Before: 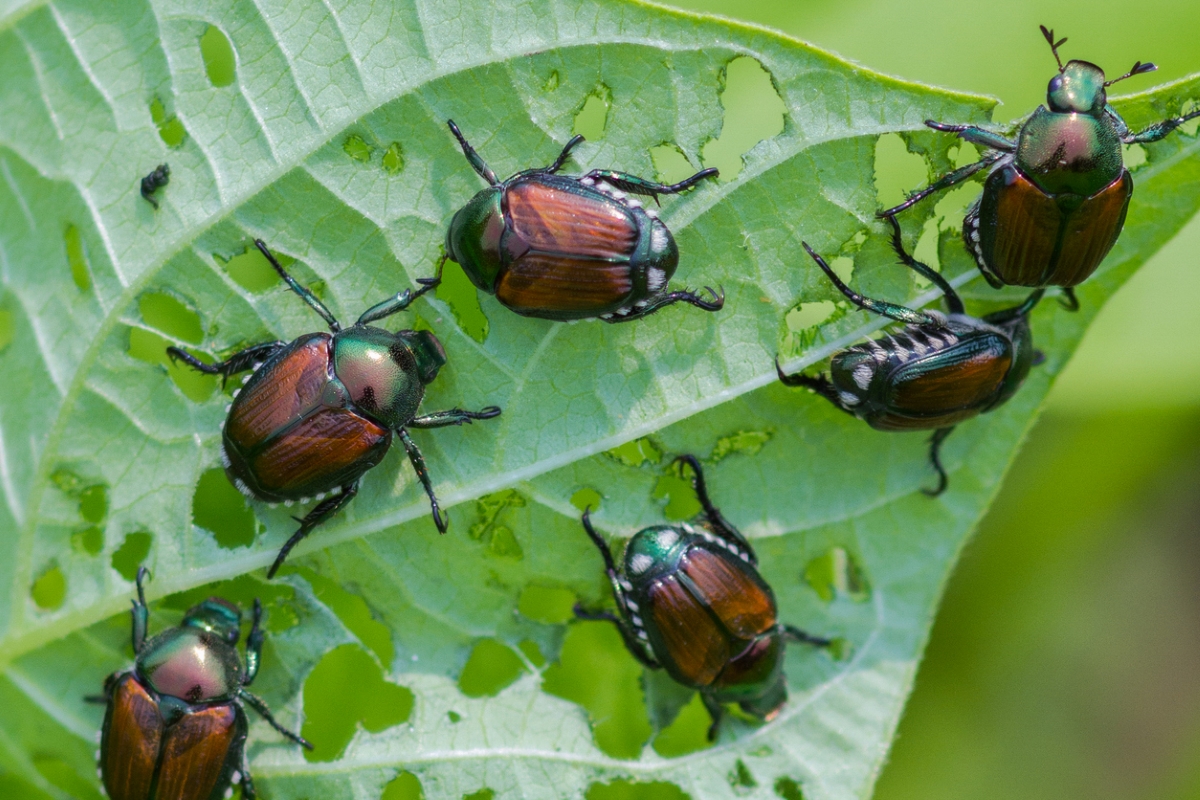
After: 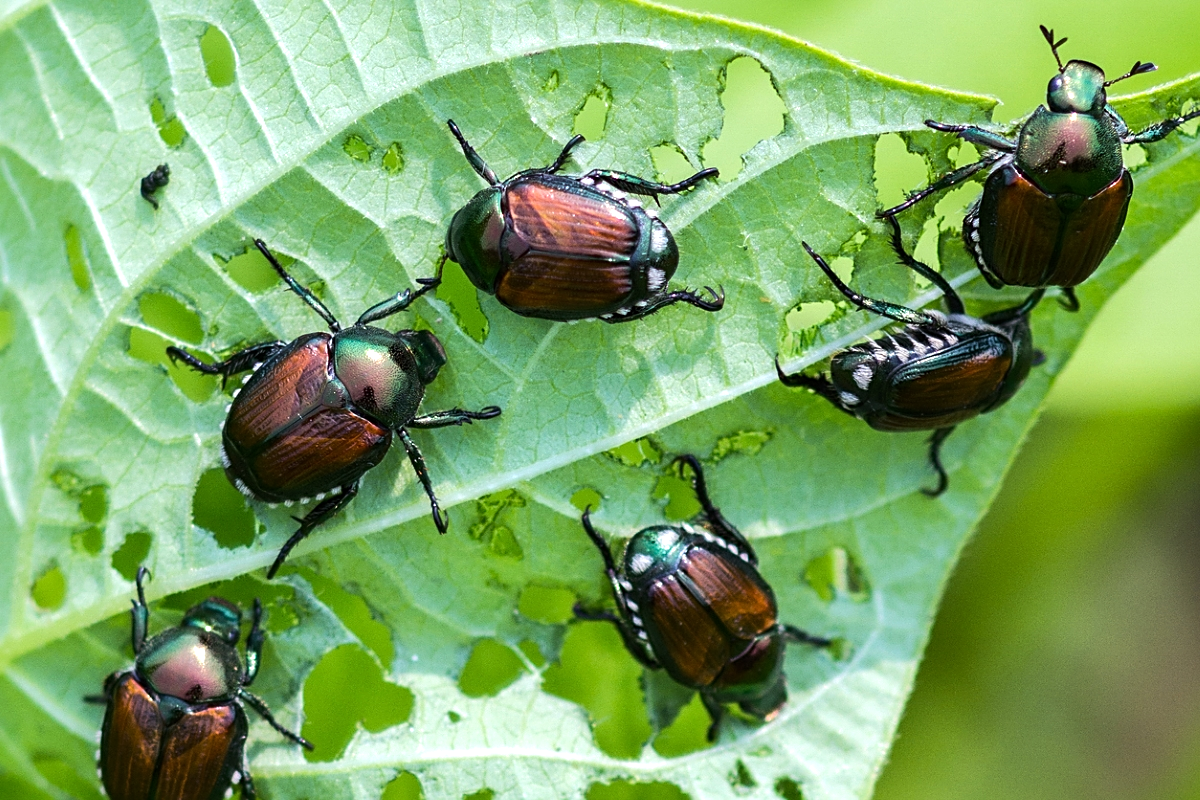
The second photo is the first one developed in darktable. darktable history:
sharpen: on, module defaults
tone equalizer: -8 EV -0.73 EV, -7 EV -0.727 EV, -6 EV -0.626 EV, -5 EV -0.392 EV, -3 EV 0.404 EV, -2 EV 0.6 EV, -1 EV 0.677 EV, +0 EV 0.744 EV, edges refinement/feathering 500, mask exposure compensation -1.57 EV, preserve details no
